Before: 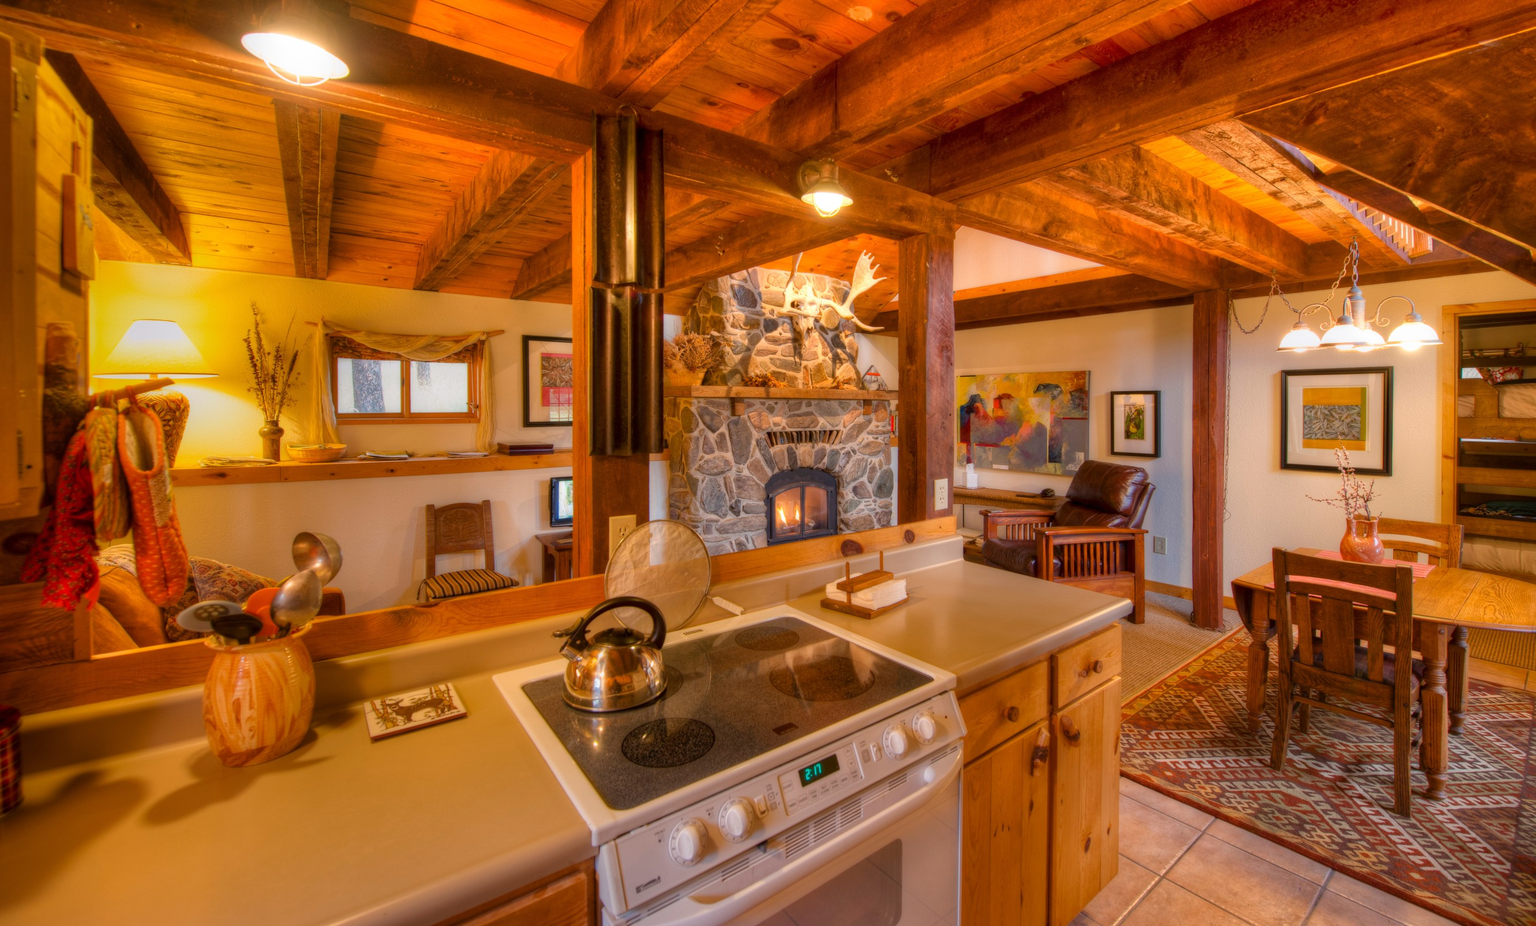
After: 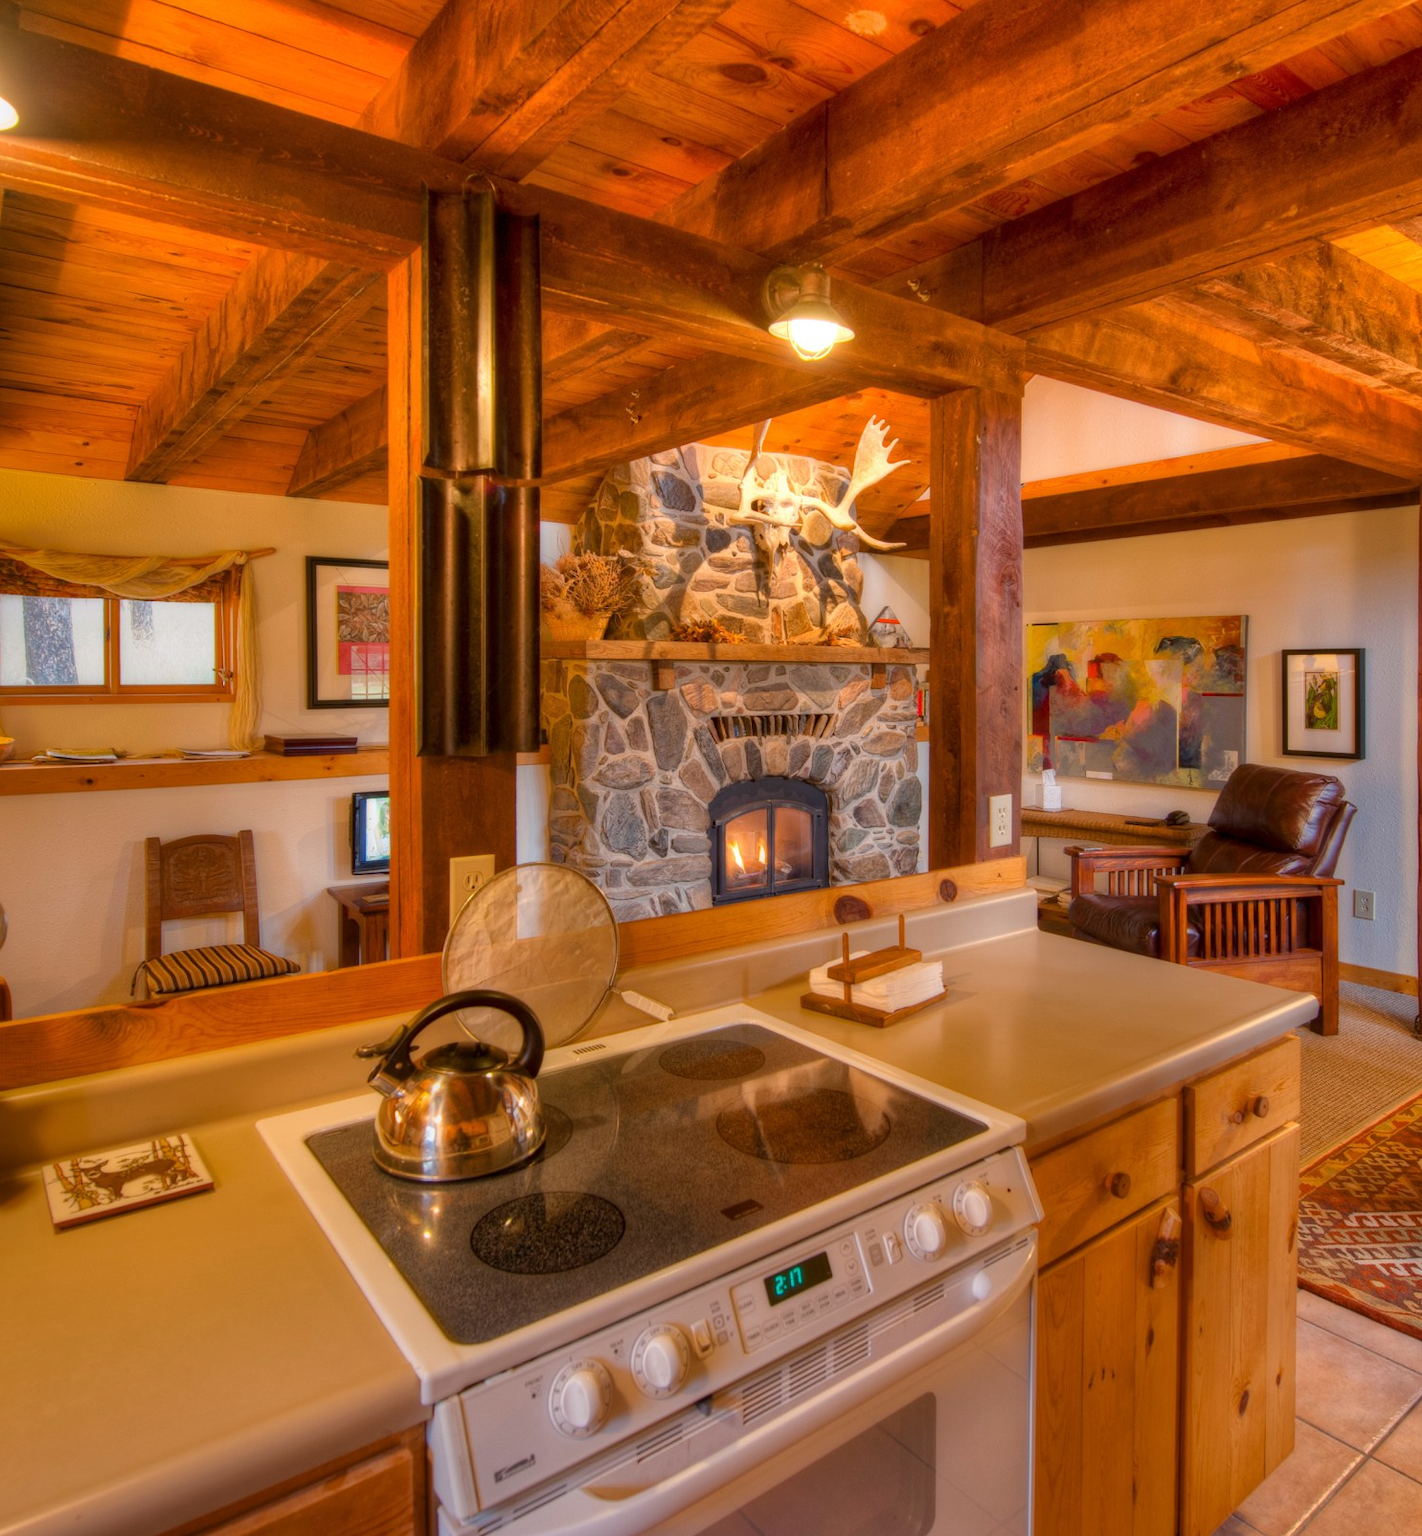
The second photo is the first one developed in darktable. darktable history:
crop: left 22.023%, right 22%, bottom 0.011%
shadows and highlights: radius 106.25, shadows 23.31, highlights -58.66, low approximation 0.01, soften with gaussian
